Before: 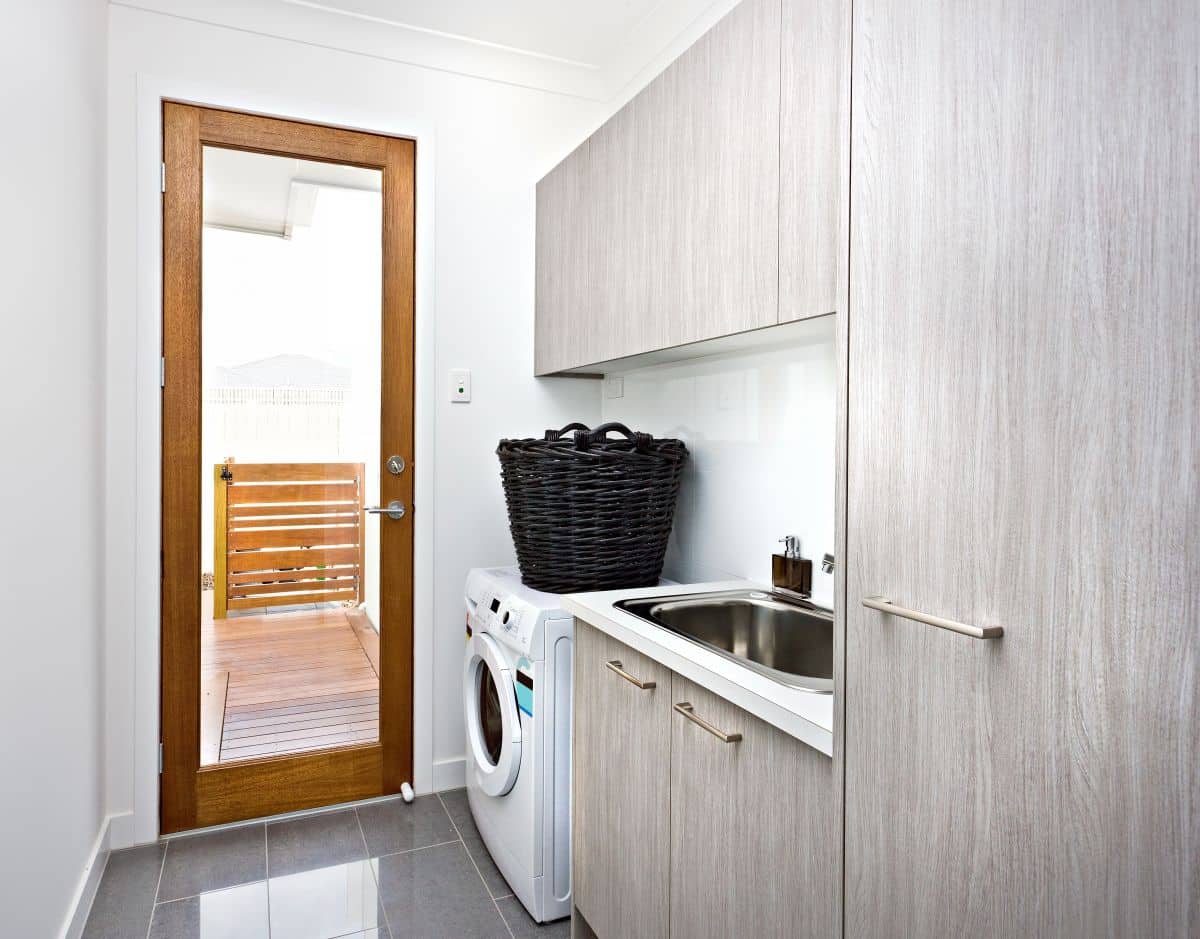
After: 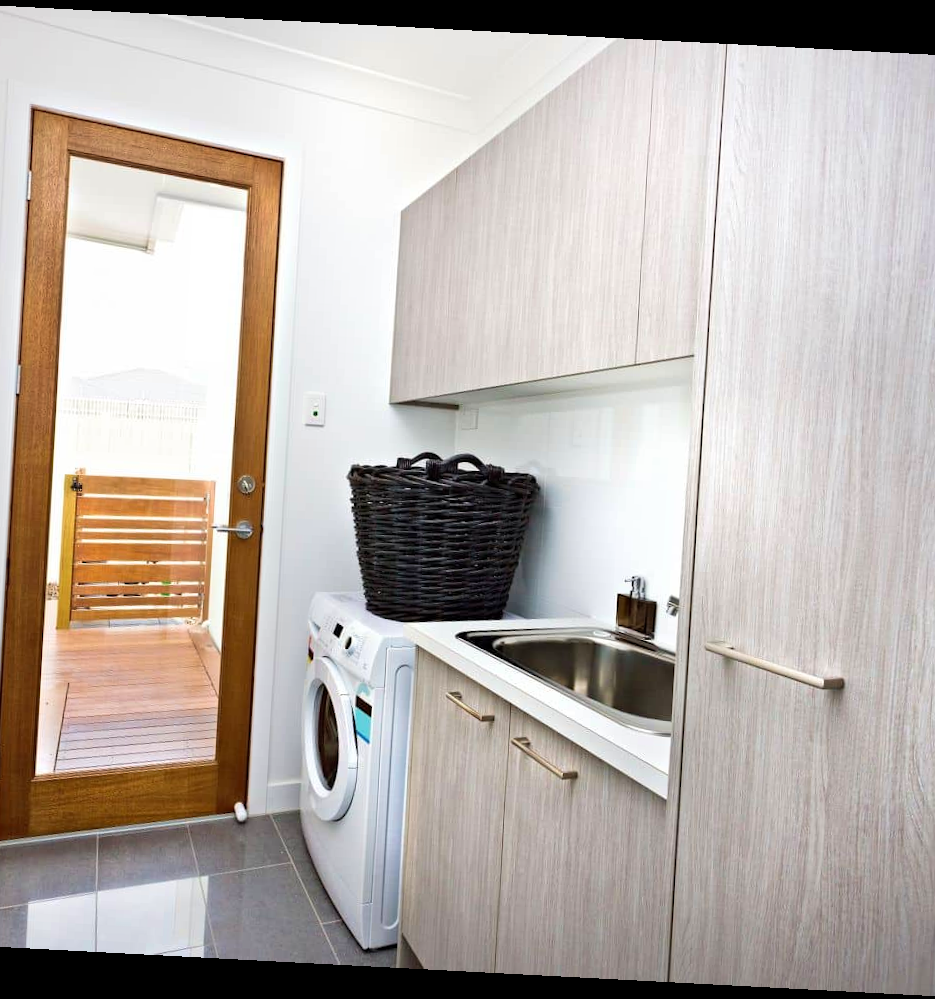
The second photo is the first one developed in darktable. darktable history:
crop and rotate: angle -3.01°, left 14.01%, top 0.041%, right 10.988%, bottom 0.07%
velvia: on, module defaults
